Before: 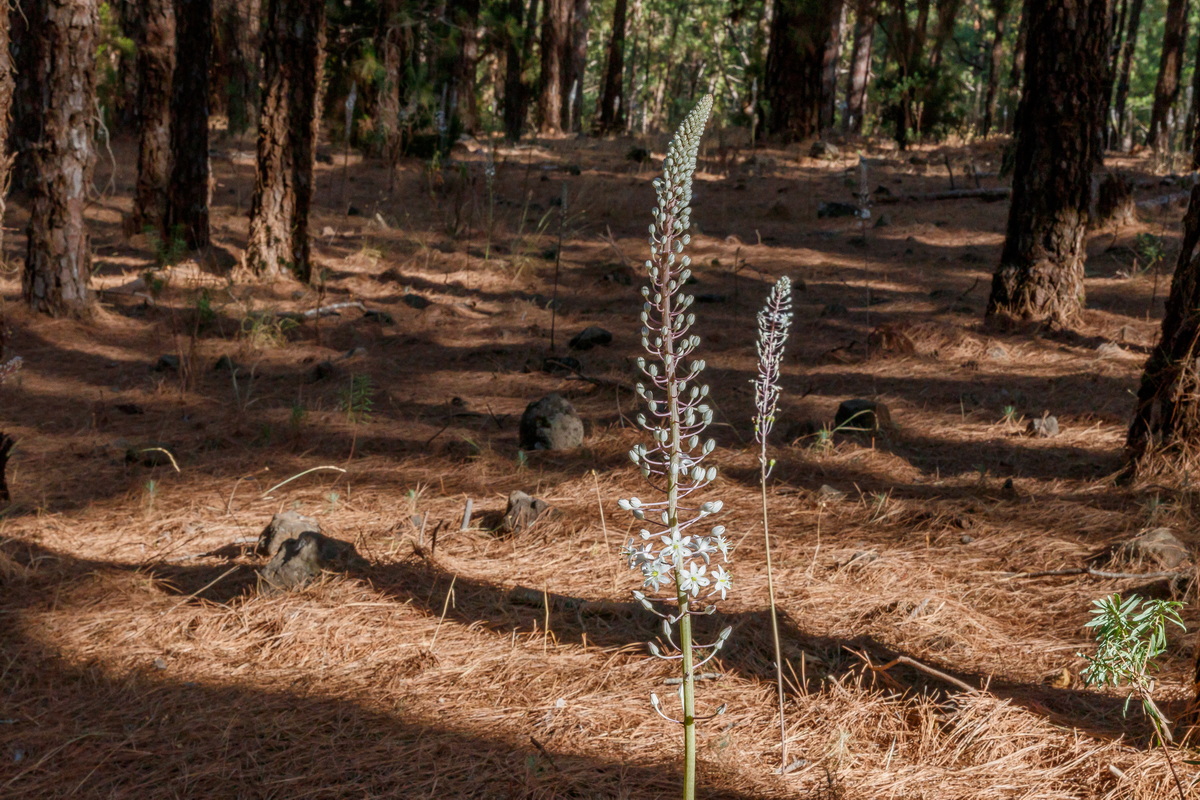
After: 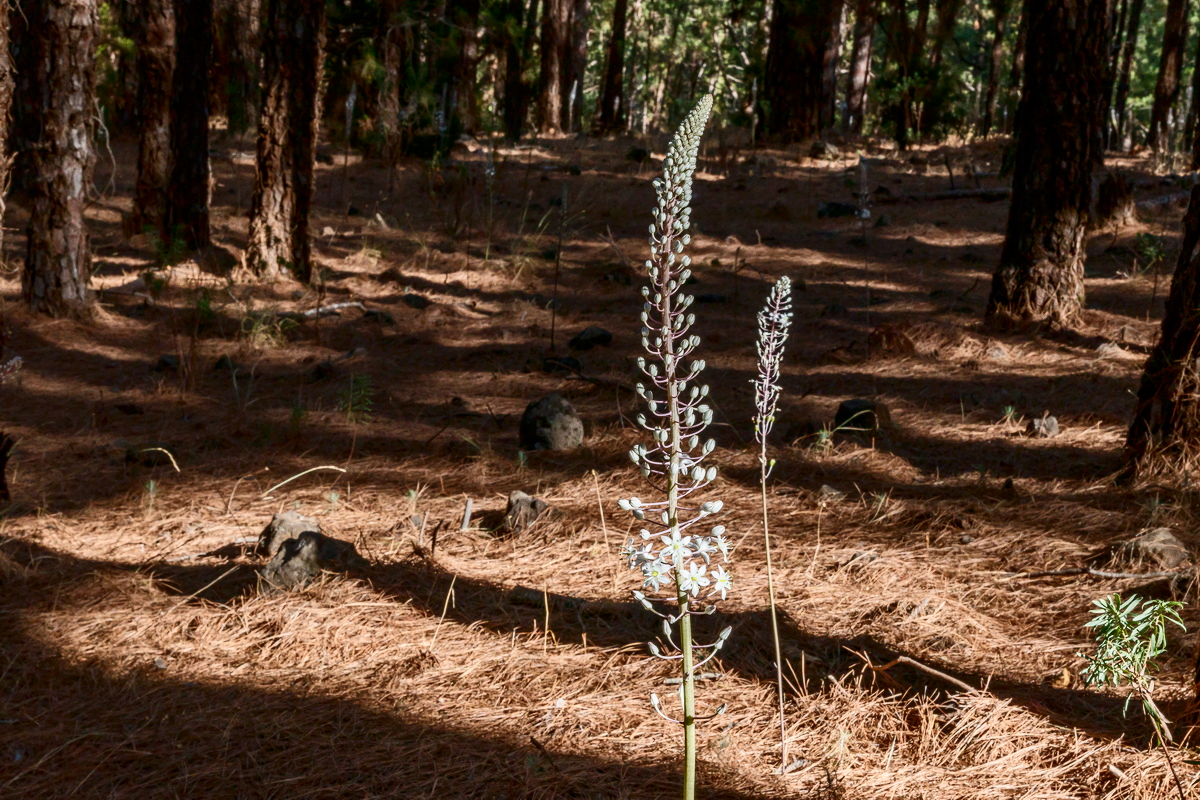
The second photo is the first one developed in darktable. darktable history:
contrast brightness saturation: contrast 0.27
